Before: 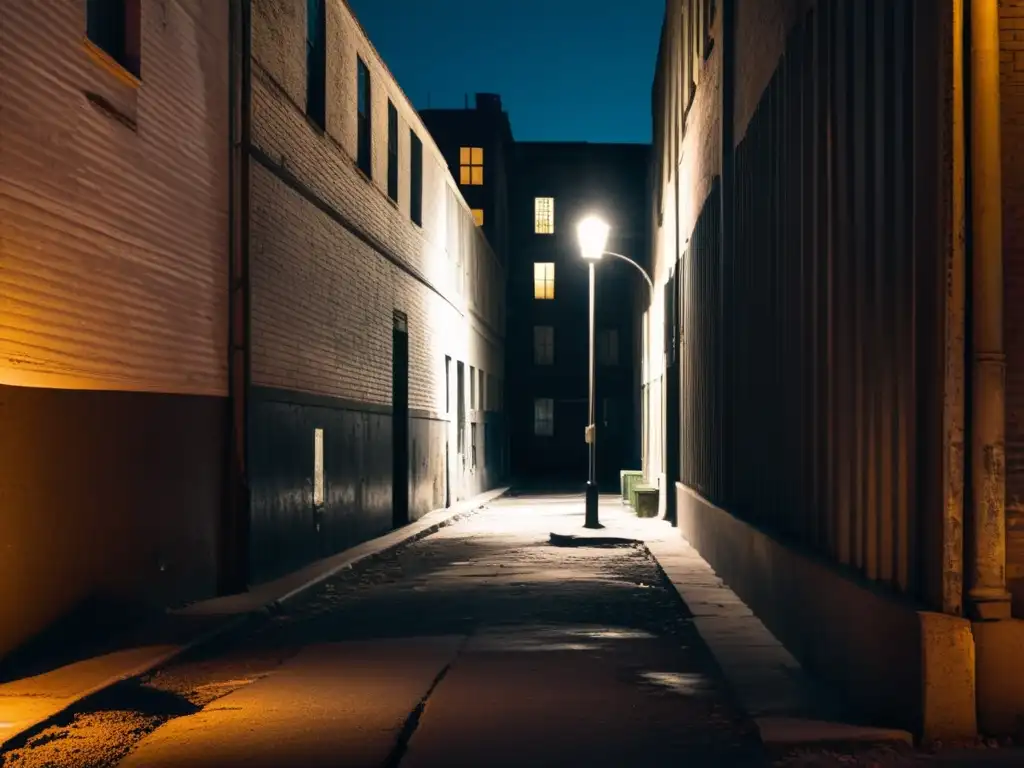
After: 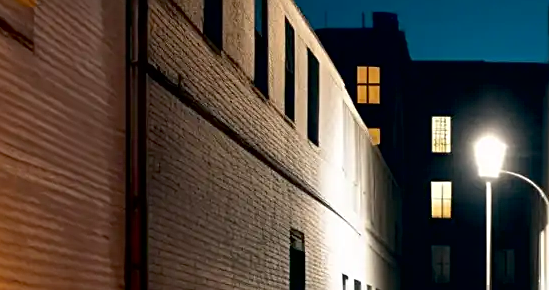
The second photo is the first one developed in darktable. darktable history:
exposure: black level correction 0.01, exposure 0.014 EV, compensate highlight preservation false
sharpen: on, module defaults
contrast brightness saturation: saturation -0.05
crop: left 10.121%, top 10.631%, right 36.218%, bottom 51.526%
